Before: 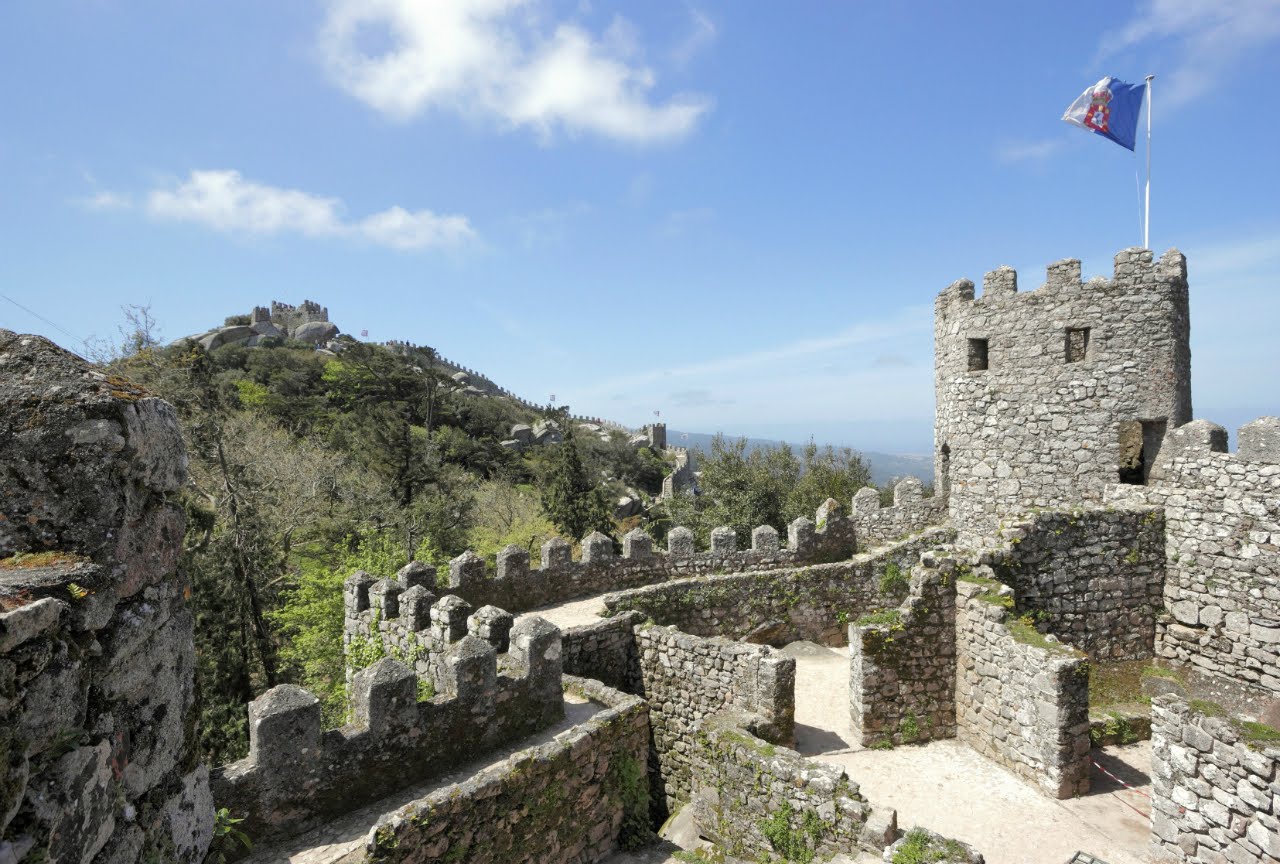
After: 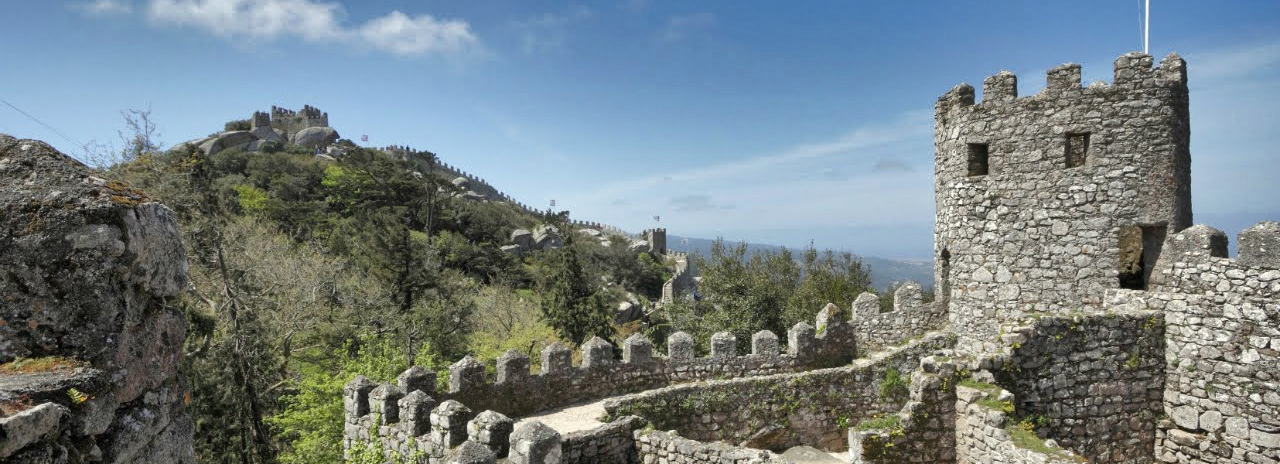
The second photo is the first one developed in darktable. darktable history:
shadows and highlights: shadows 18.27, highlights -83.54, soften with gaussian
crop and rotate: top 22.669%, bottom 23.586%
